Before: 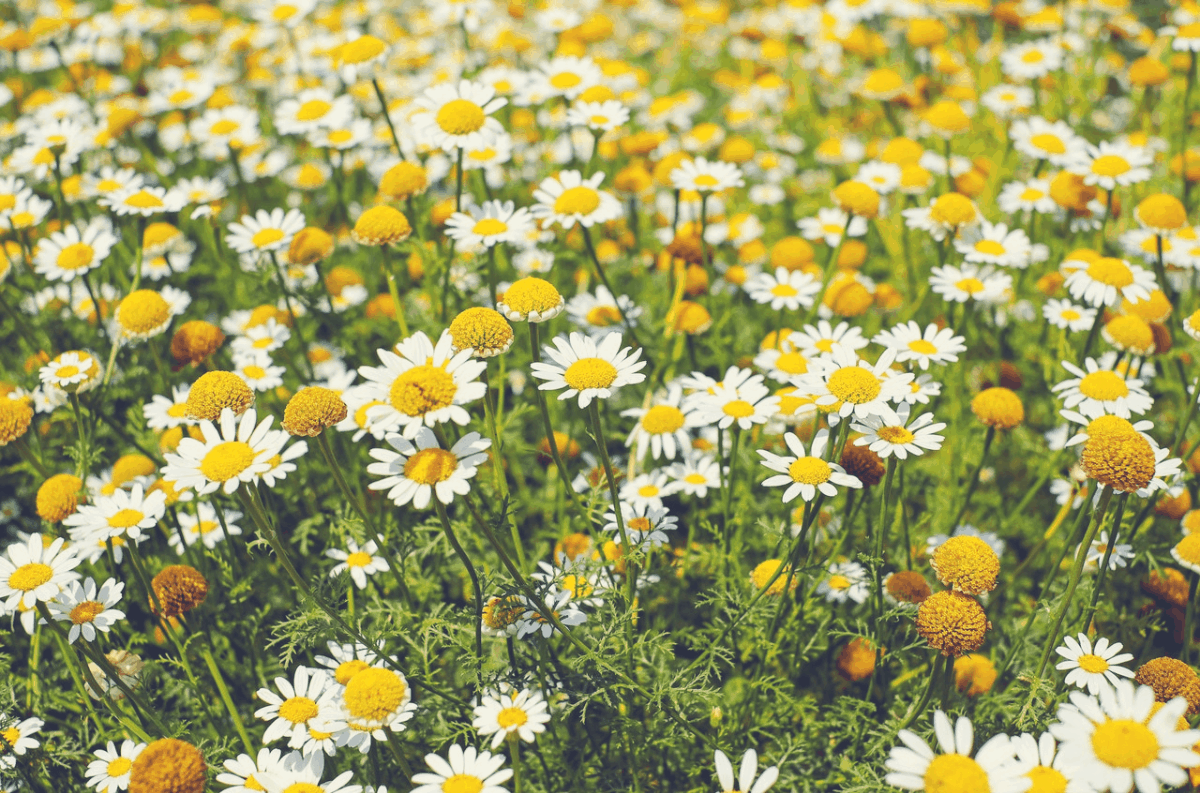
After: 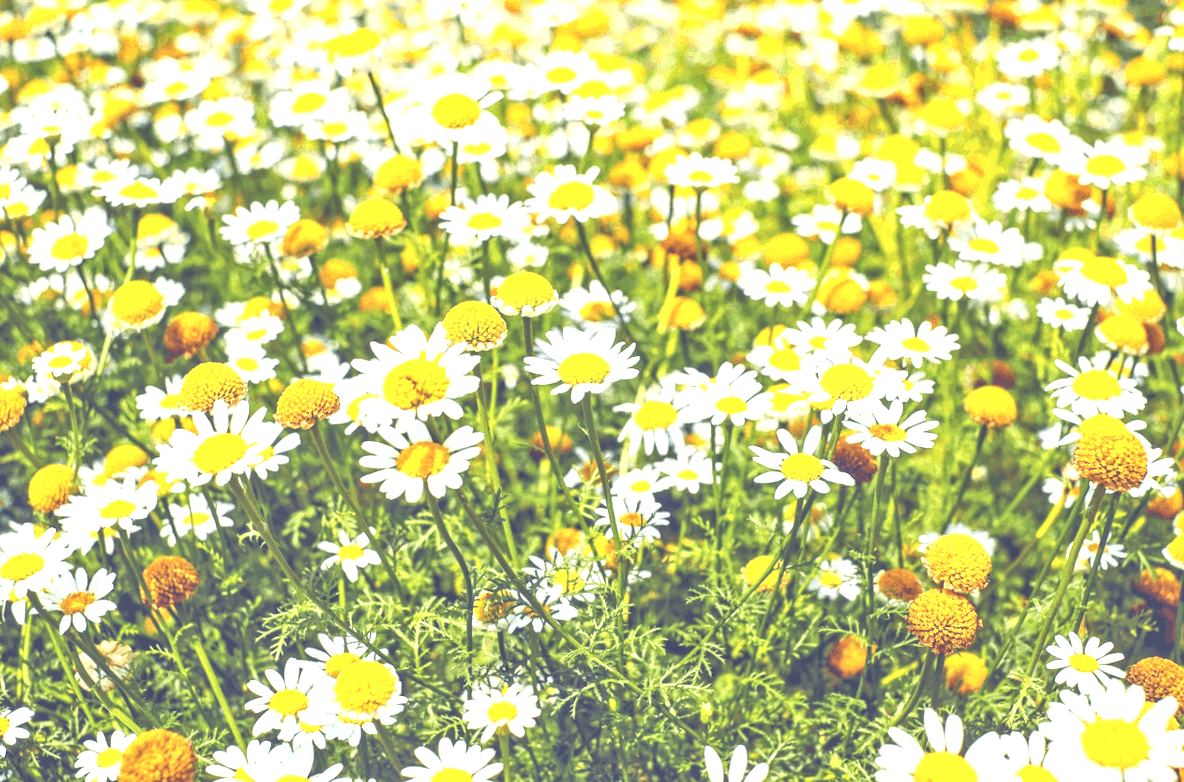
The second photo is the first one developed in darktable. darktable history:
tone equalizer: -8 EV 0.001 EV, -7 EV -0.004 EV, -6 EV 0.009 EV, -5 EV 0.032 EV, -4 EV 0.276 EV, -3 EV 0.644 EV, -2 EV 0.584 EV, -1 EV 0.187 EV, +0 EV 0.024 EV
local contrast: detail 130%
crop and rotate: angle -0.5°
exposure: black level correction -0.001, exposure 0.9 EV, compensate exposure bias true, compensate highlight preservation false
